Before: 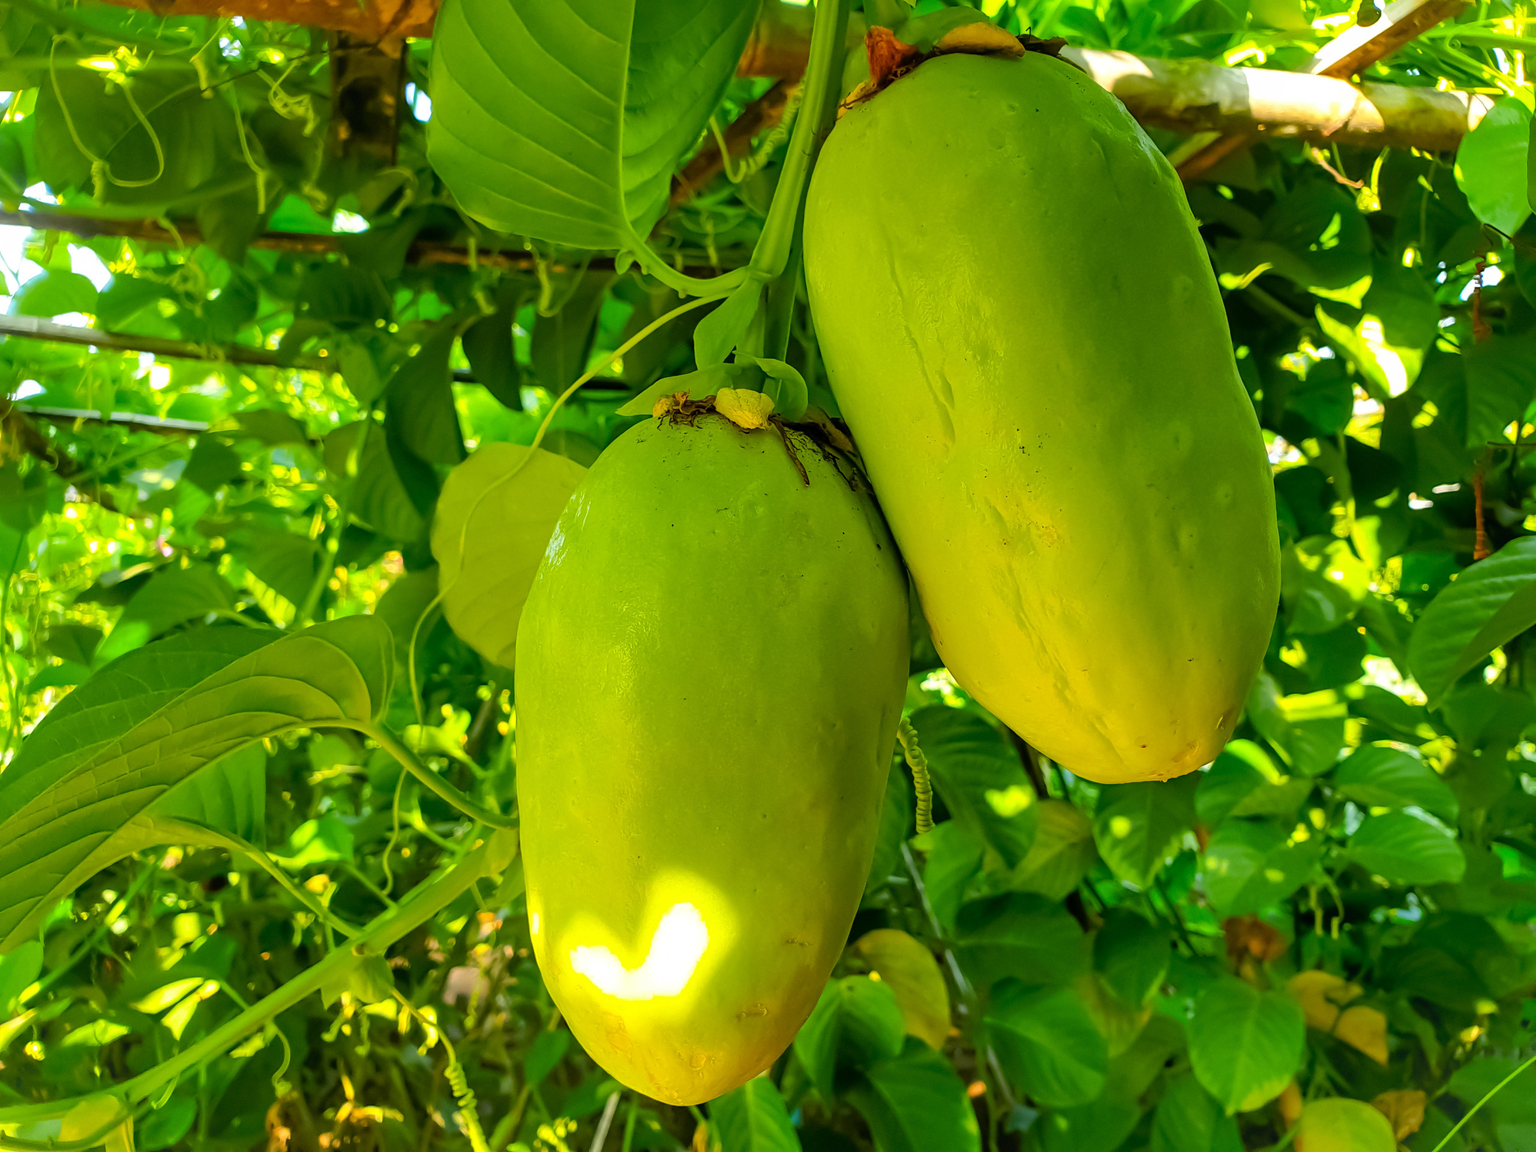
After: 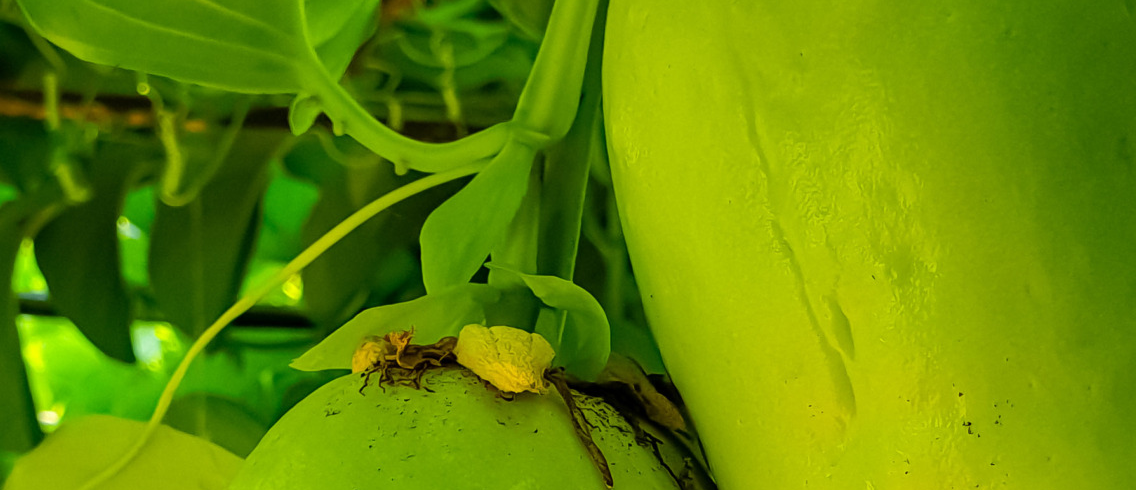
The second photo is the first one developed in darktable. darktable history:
crop: left 28.764%, top 16.798%, right 26.849%, bottom 57.669%
